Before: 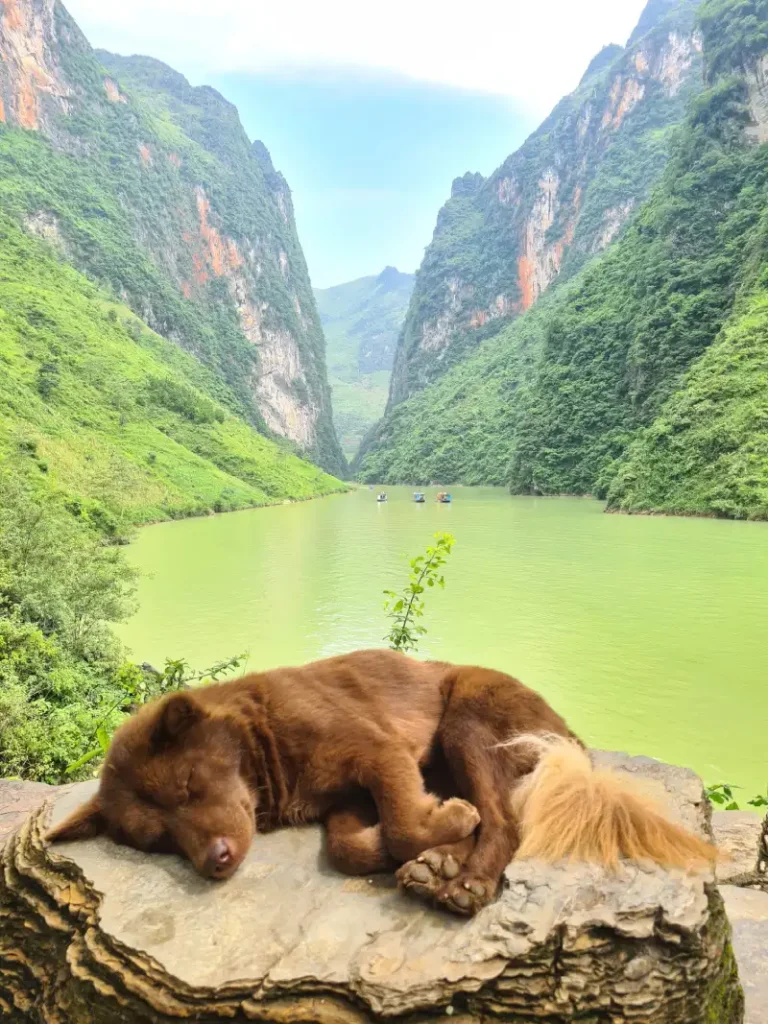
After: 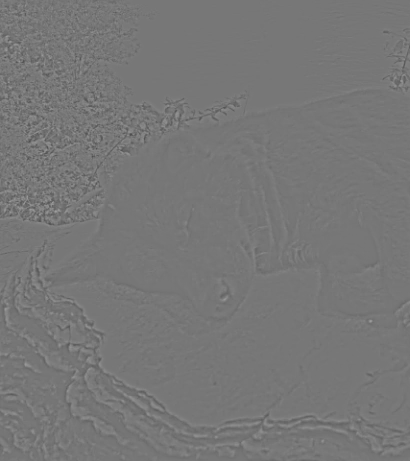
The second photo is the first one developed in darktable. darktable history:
highpass: sharpness 6%, contrast boost 7.63%
sharpen: on, module defaults
crop and rotate: top 54.778%, right 46.61%, bottom 0.159%
